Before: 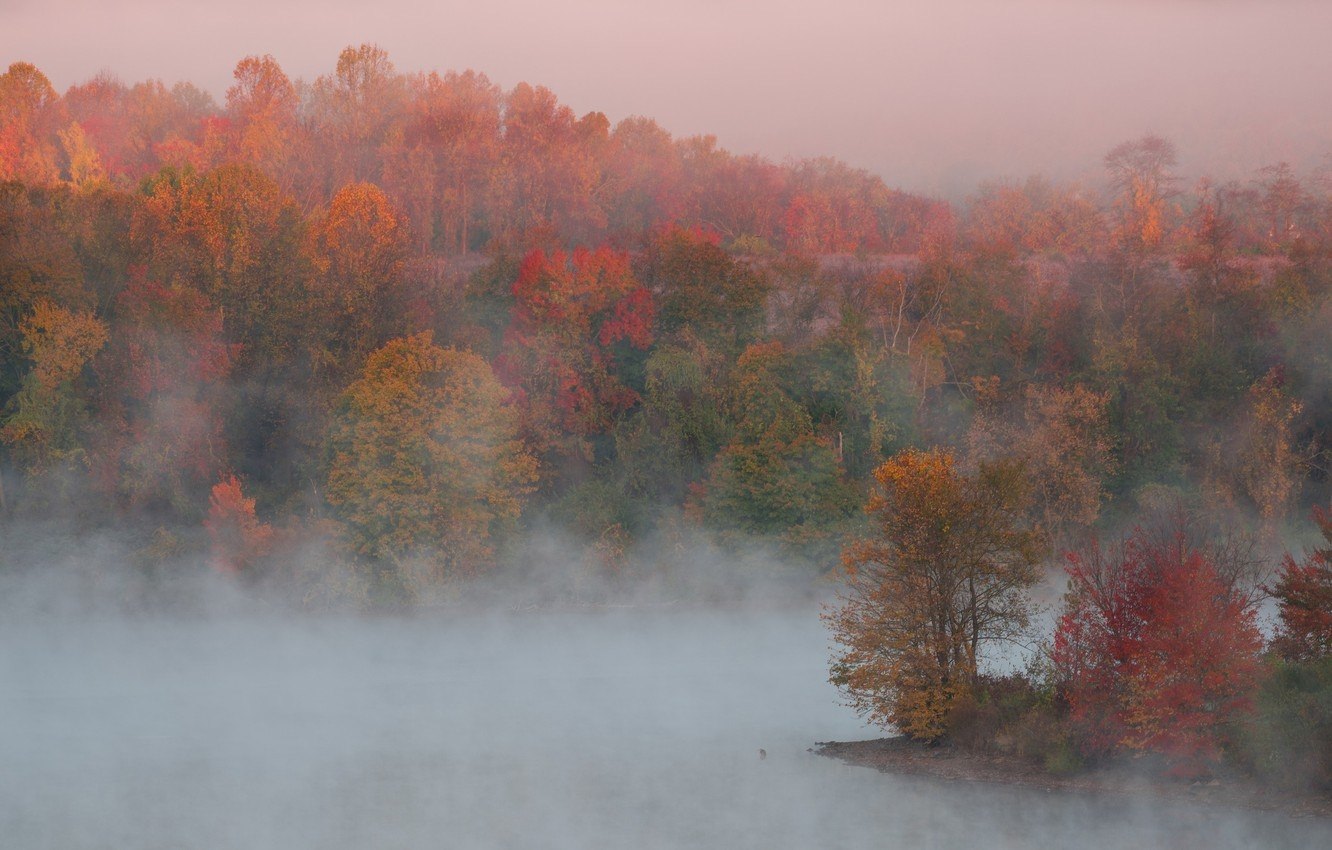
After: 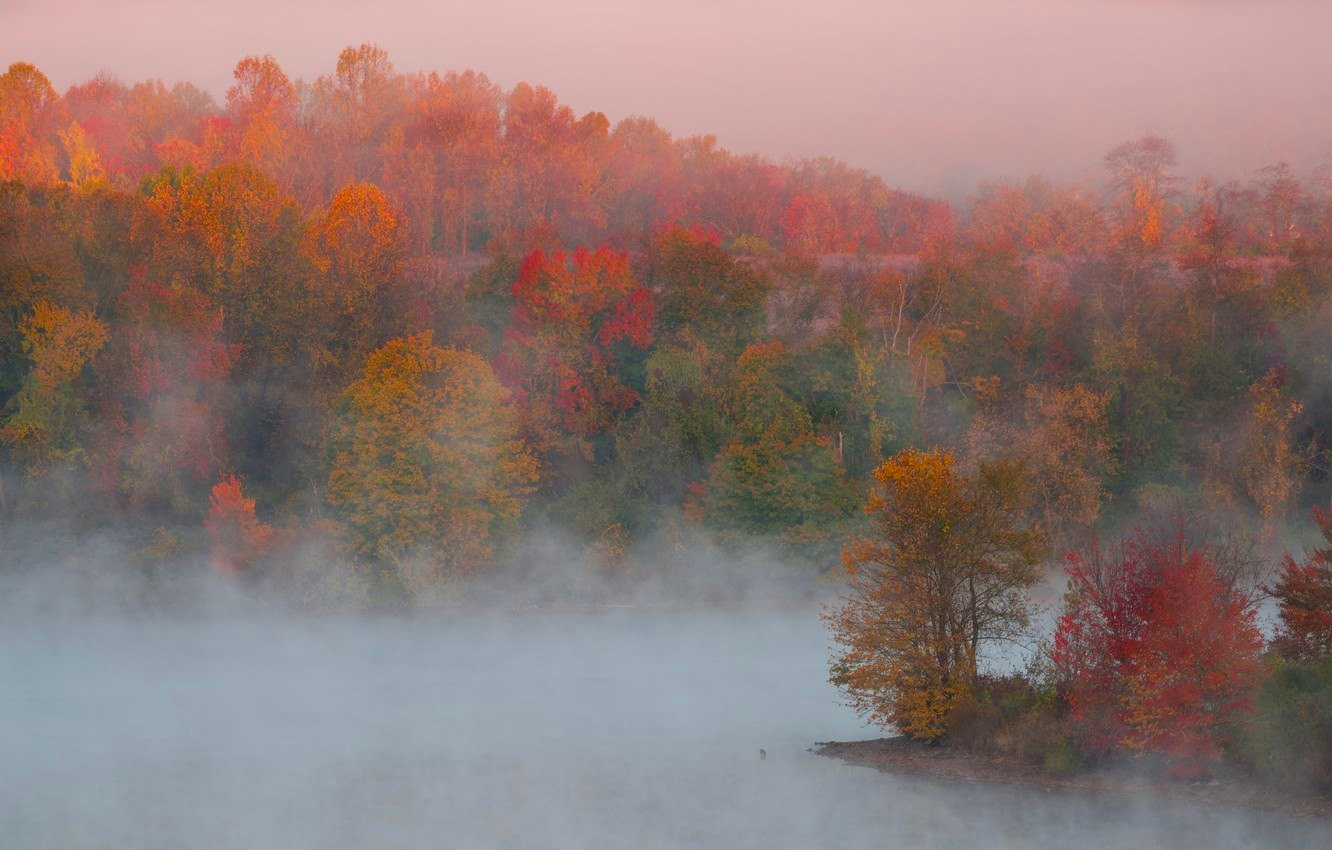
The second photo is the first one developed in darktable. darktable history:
color balance rgb: linear chroma grading › global chroma 14.845%, perceptual saturation grading › global saturation 14.762%
